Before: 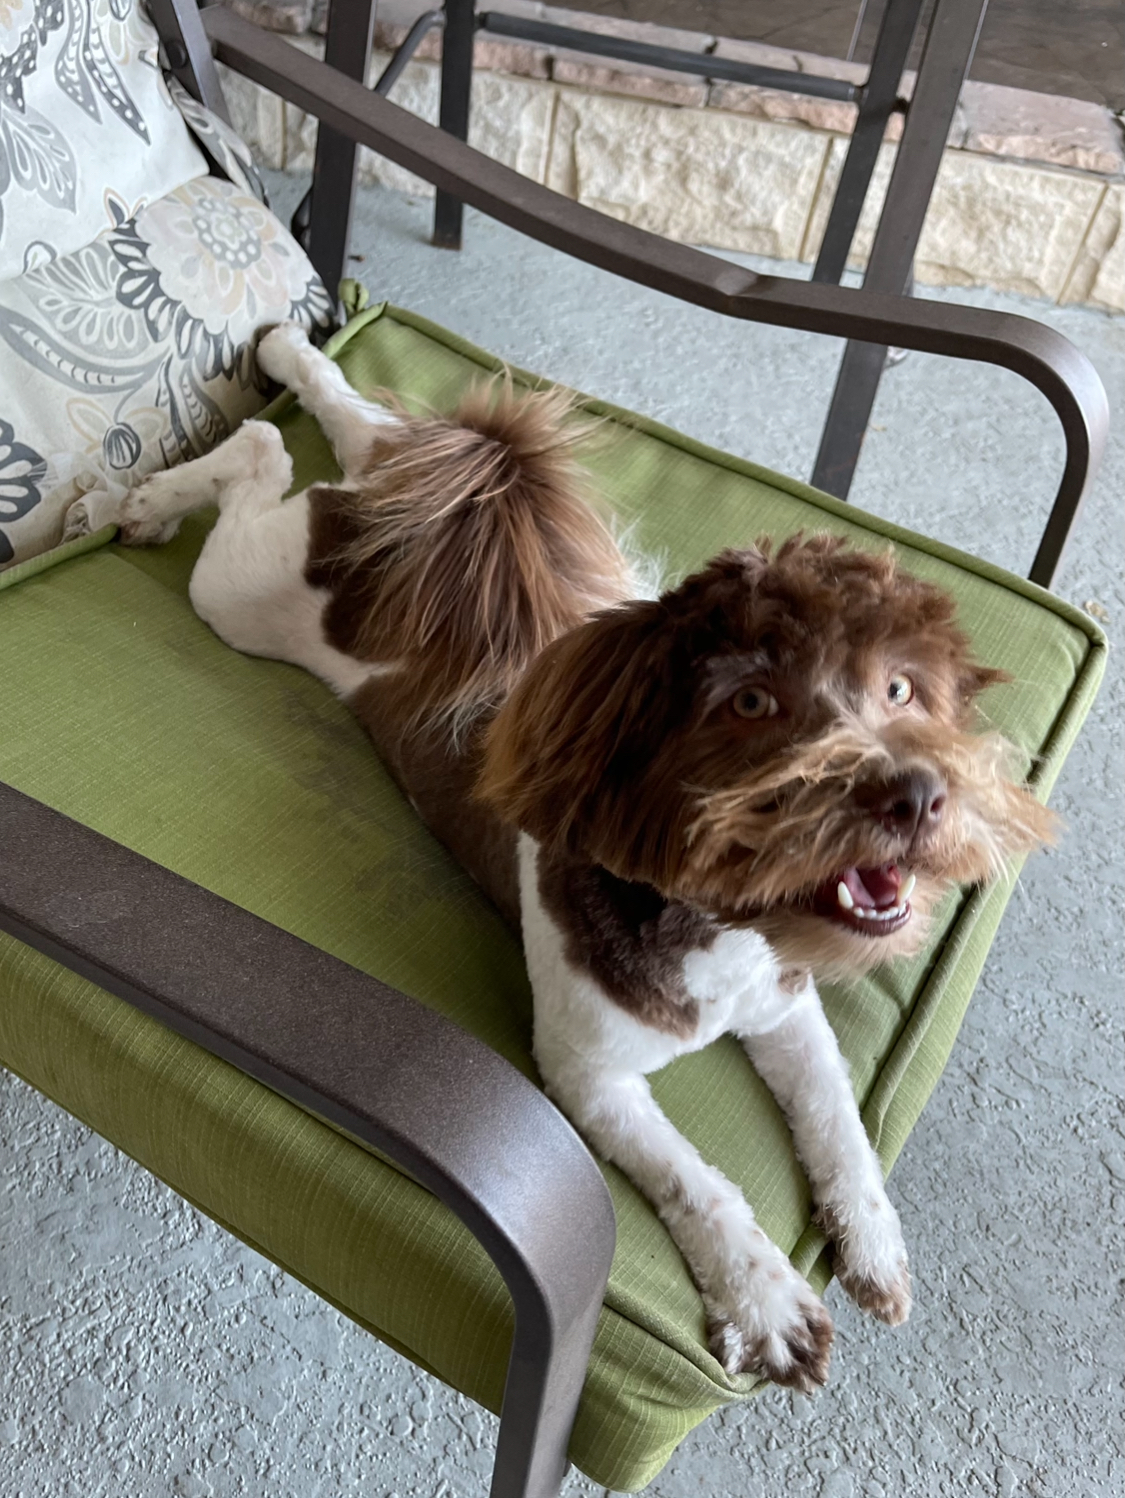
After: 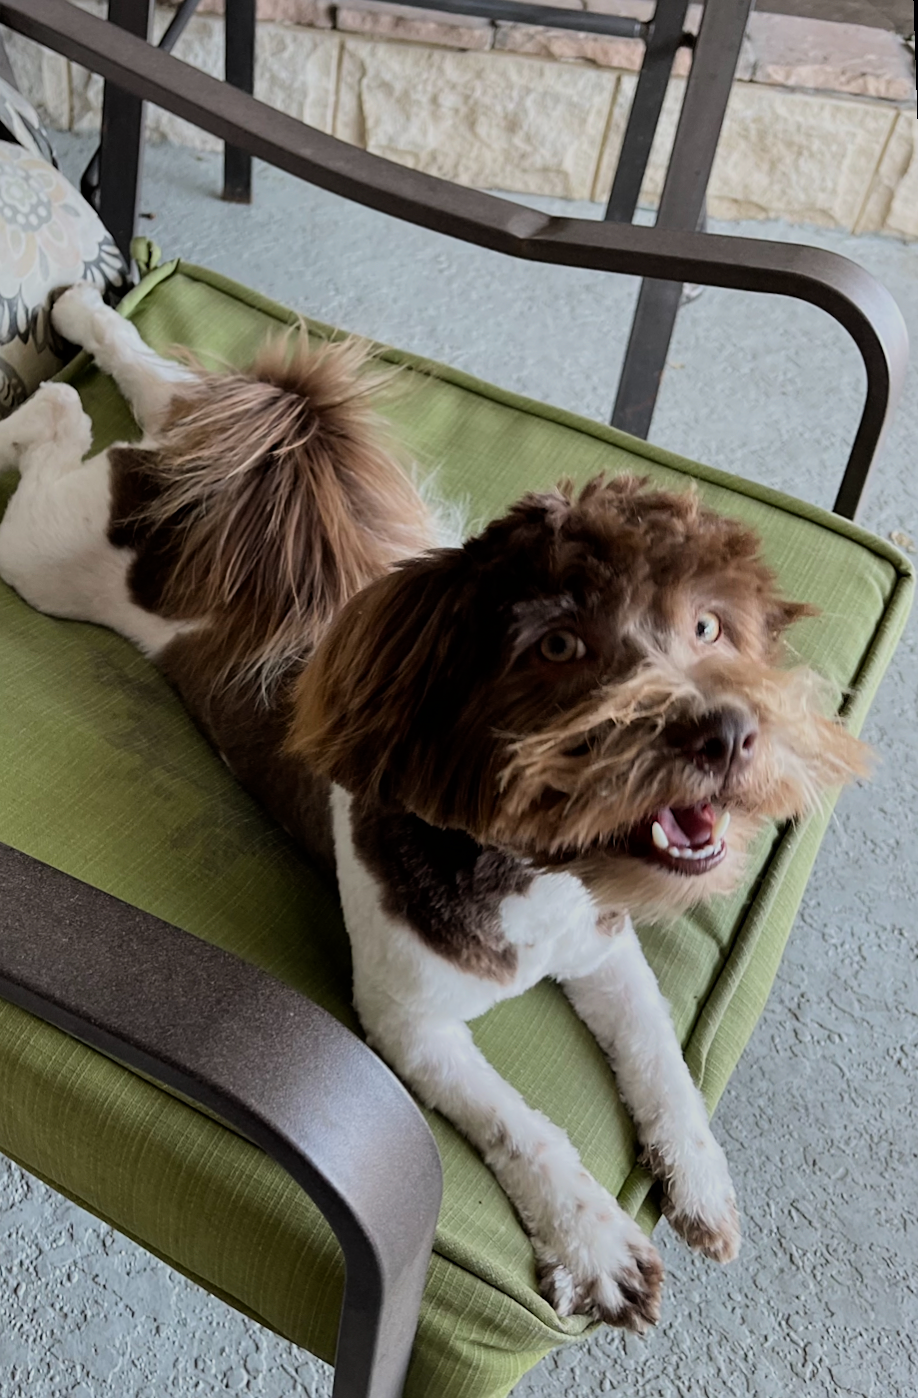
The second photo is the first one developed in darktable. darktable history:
rotate and perspective: rotation -2.12°, lens shift (vertical) 0.009, lens shift (horizontal) -0.008, automatic cropping original format, crop left 0.036, crop right 0.964, crop top 0.05, crop bottom 0.959
sharpen: amount 0.2
filmic rgb: black relative exposure -8.42 EV, white relative exposure 4.68 EV, hardness 3.82, color science v6 (2022)
crop: left 16.145%
